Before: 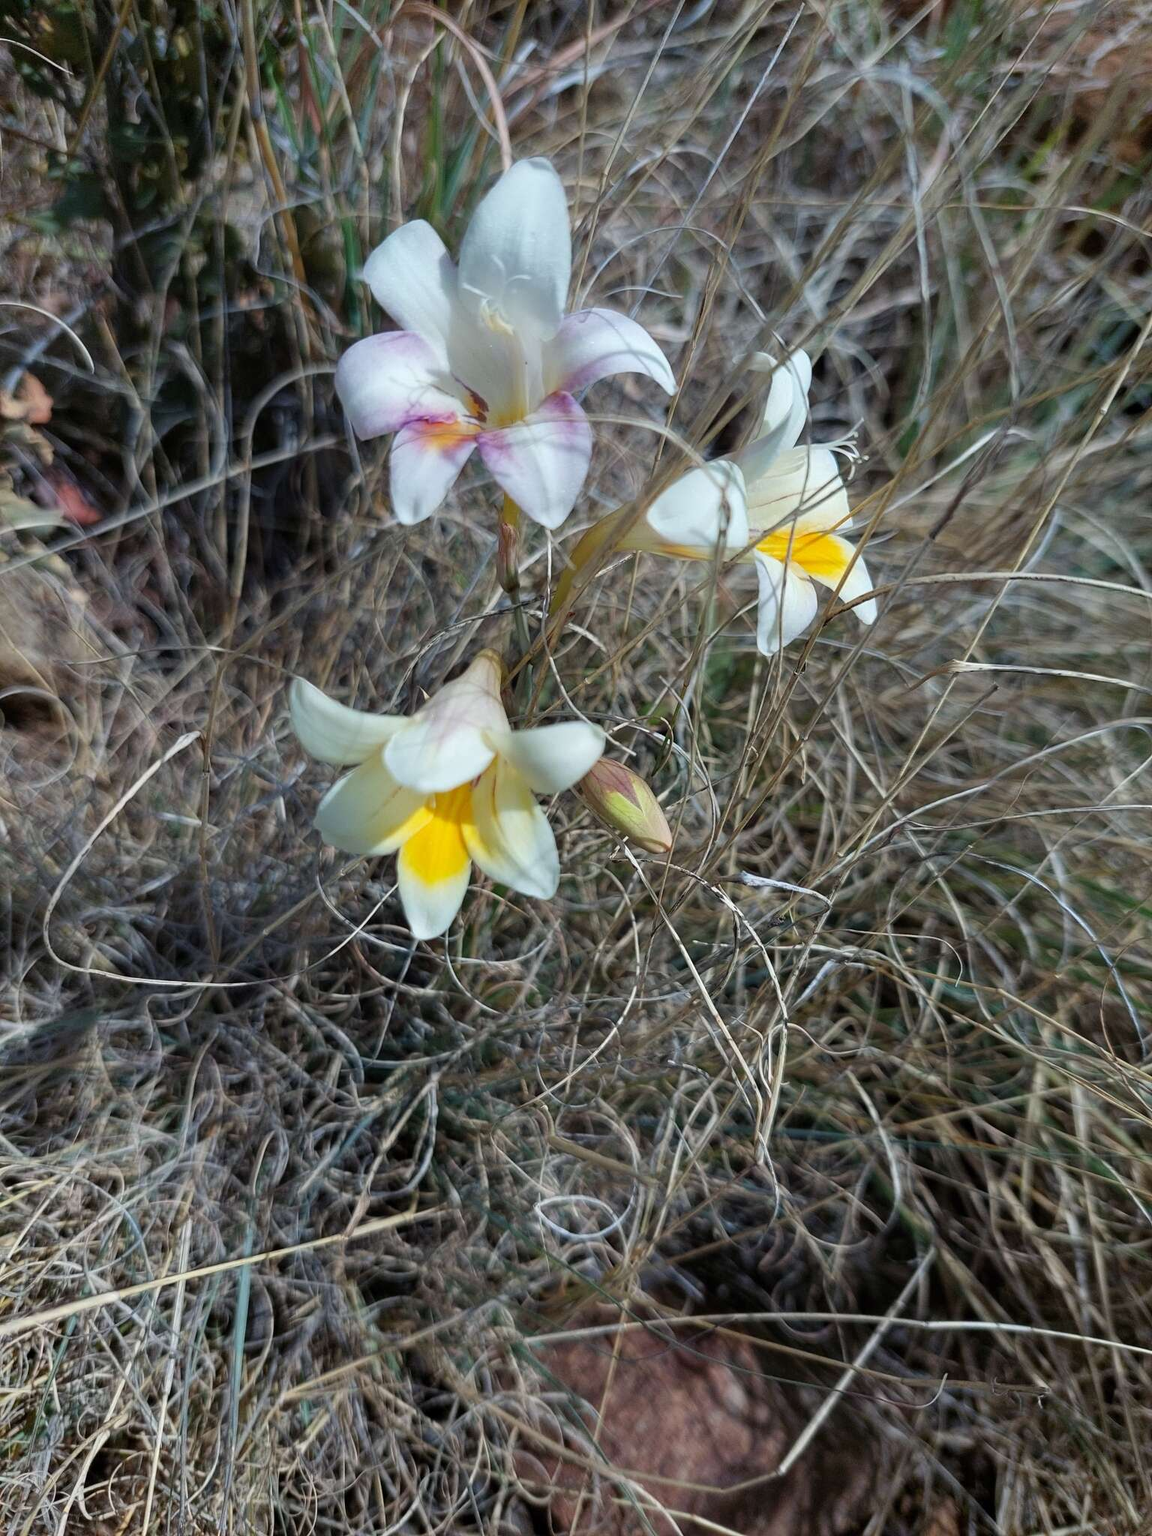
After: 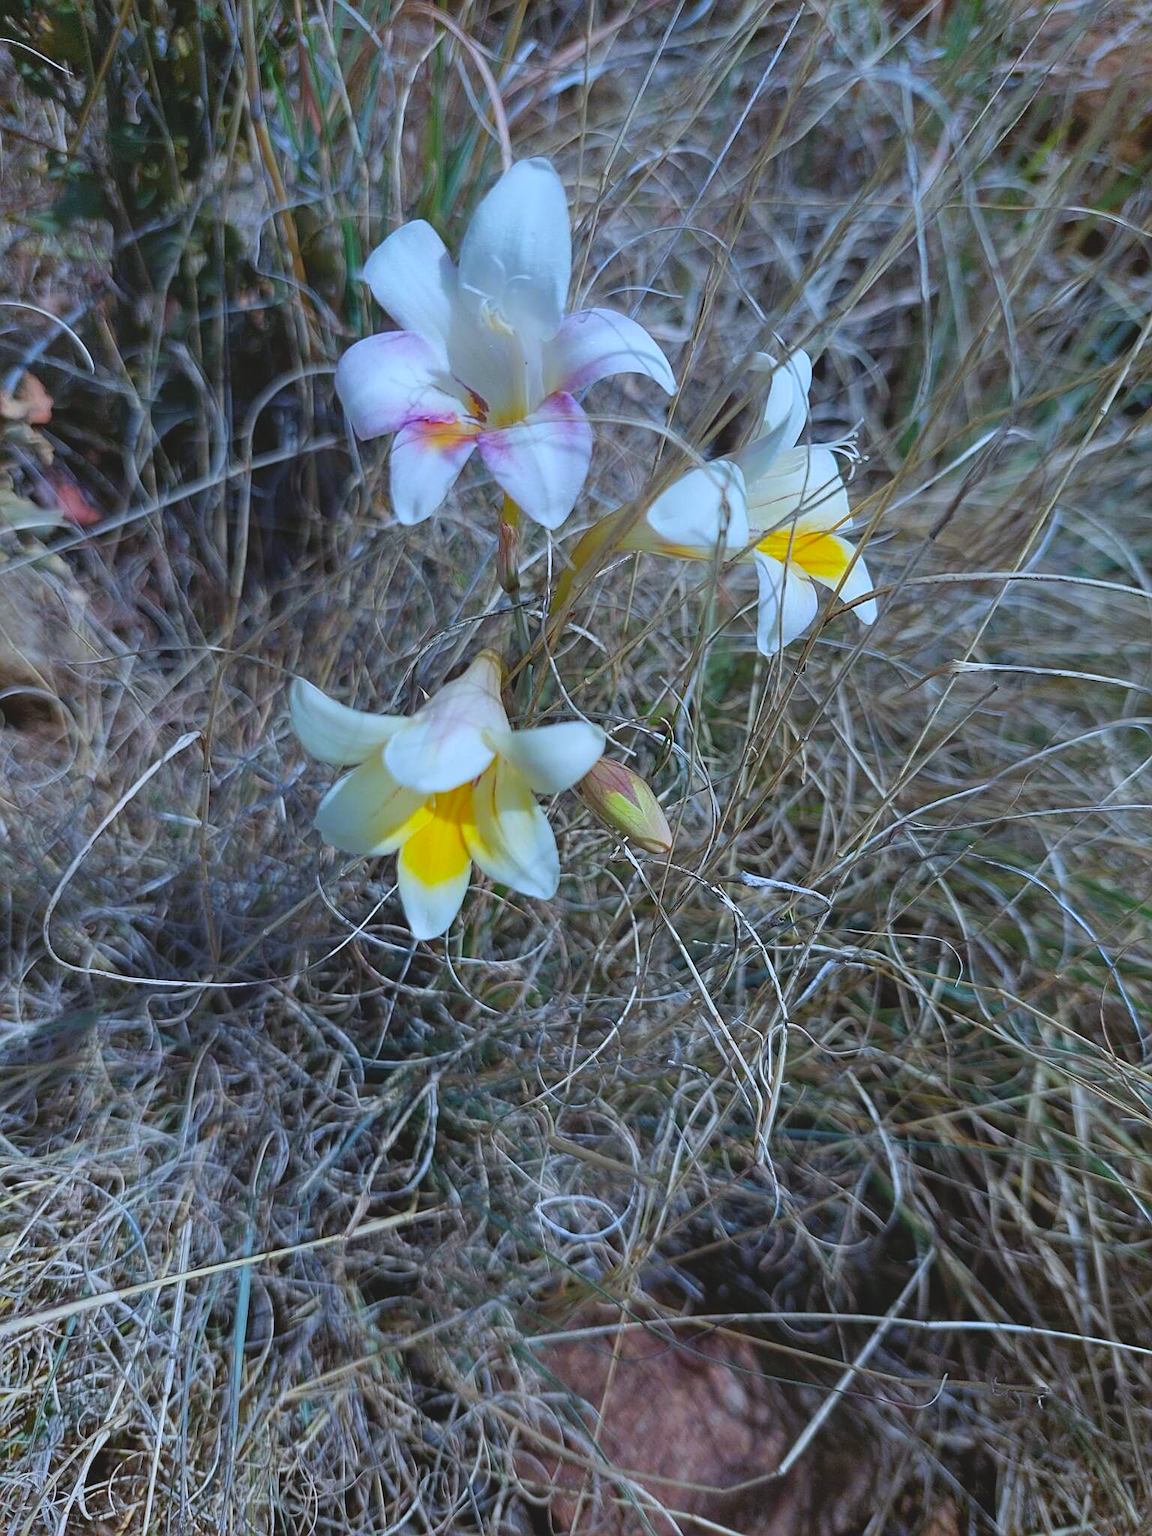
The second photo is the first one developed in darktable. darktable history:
sharpen: on, module defaults
white balance: red 0.926, green 1.003, blue 1.133
contrast brightness saturation: contrast -0.19, saturation 0.19
